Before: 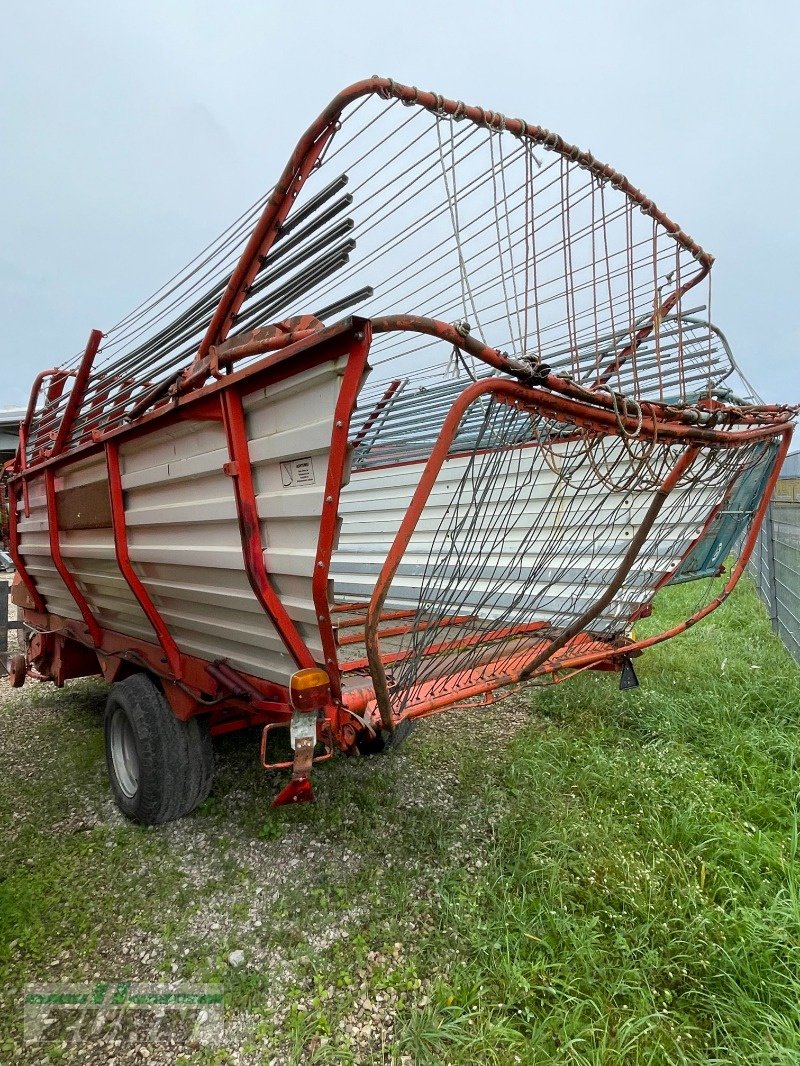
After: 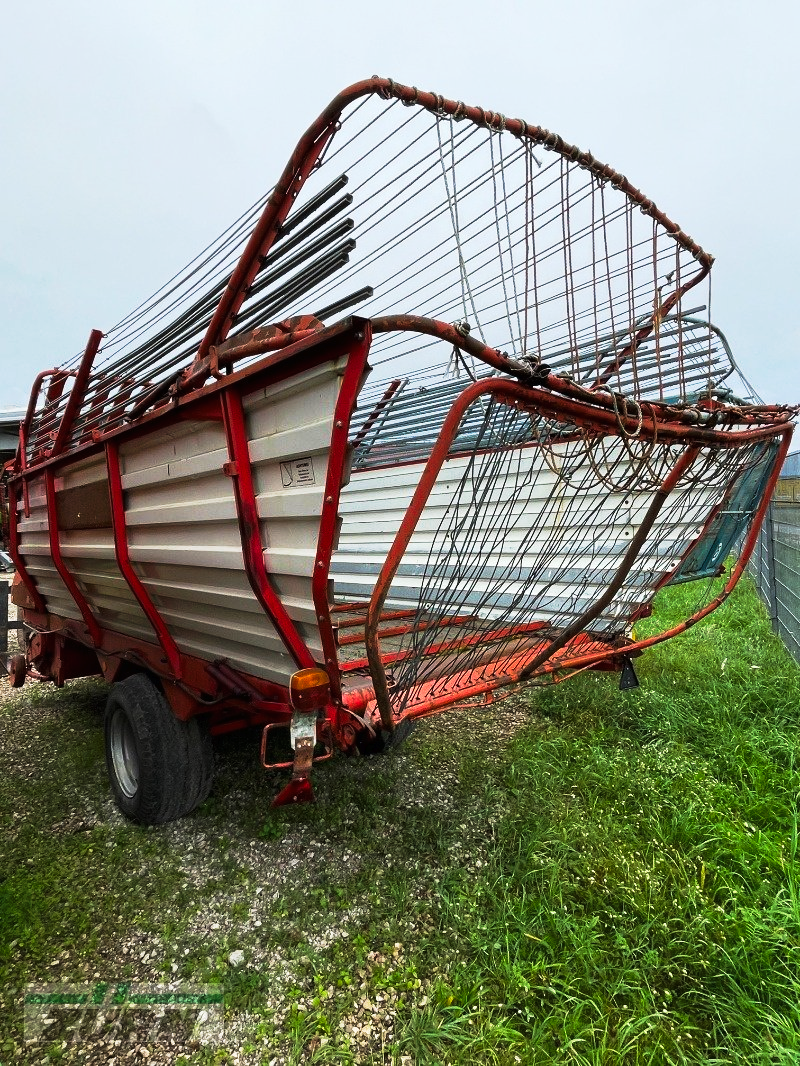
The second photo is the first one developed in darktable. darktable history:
tone curve: curves: ch0 [(0, 0) (0.003, 0.007) (0.011, 0.01) (0.025, 0.016) (0.044, 0.025) (0.069, 0.036) (0.1, 0.052) (0.136, 0.073) (0.177, 0.103) (0.224, 0.135) (0.277, 0.177) (0.335, 0.233) (0.399, 0.303) (0.468, 0.376) (0.543, 0.469) (0.623, 0.581) (0.709, 0.723) (0.801, 0.863) (0.898, 0.938) (1, 1)], preserve colors none
